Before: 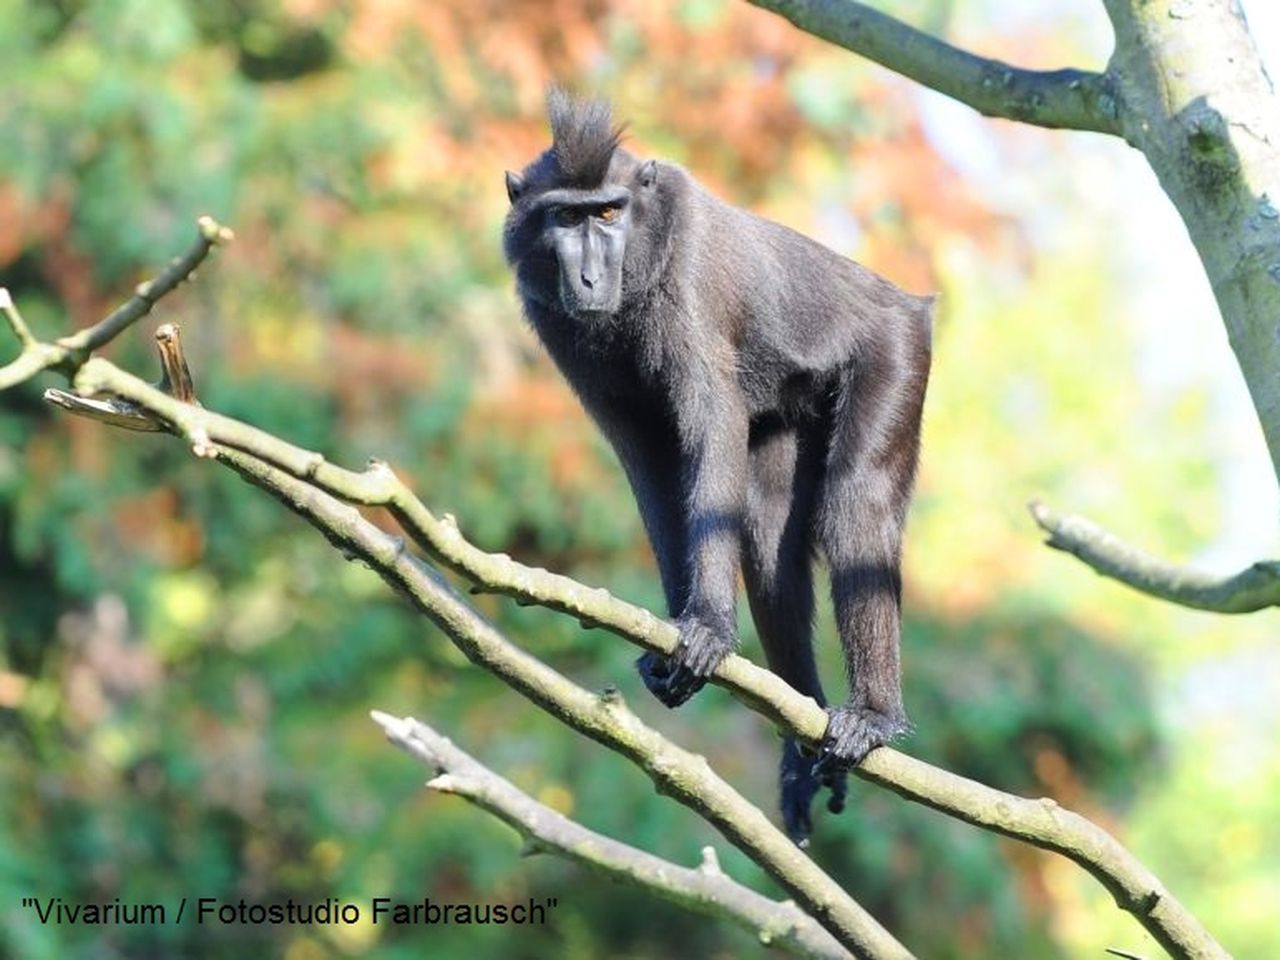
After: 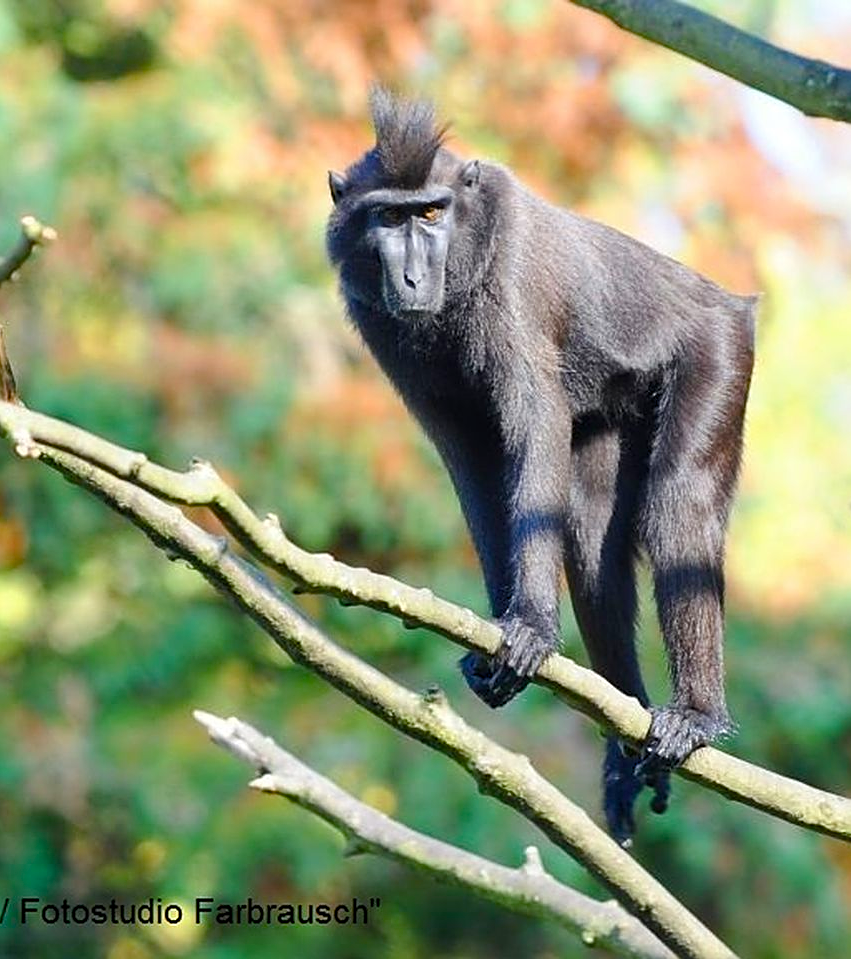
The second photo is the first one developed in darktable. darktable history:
crop and rotate: left 13.846%, right 19.597%
color balance rgb: shadows lift › luminance -19.657%, power › hue 211.35°, perceptual saturation grading › global saturation 25.319%, perceptual saturation grading › highlights -28.827%, perceptual saturation grading › shadows 34.132%, global vibrance 9.807%
sharpen: on, module defaults
